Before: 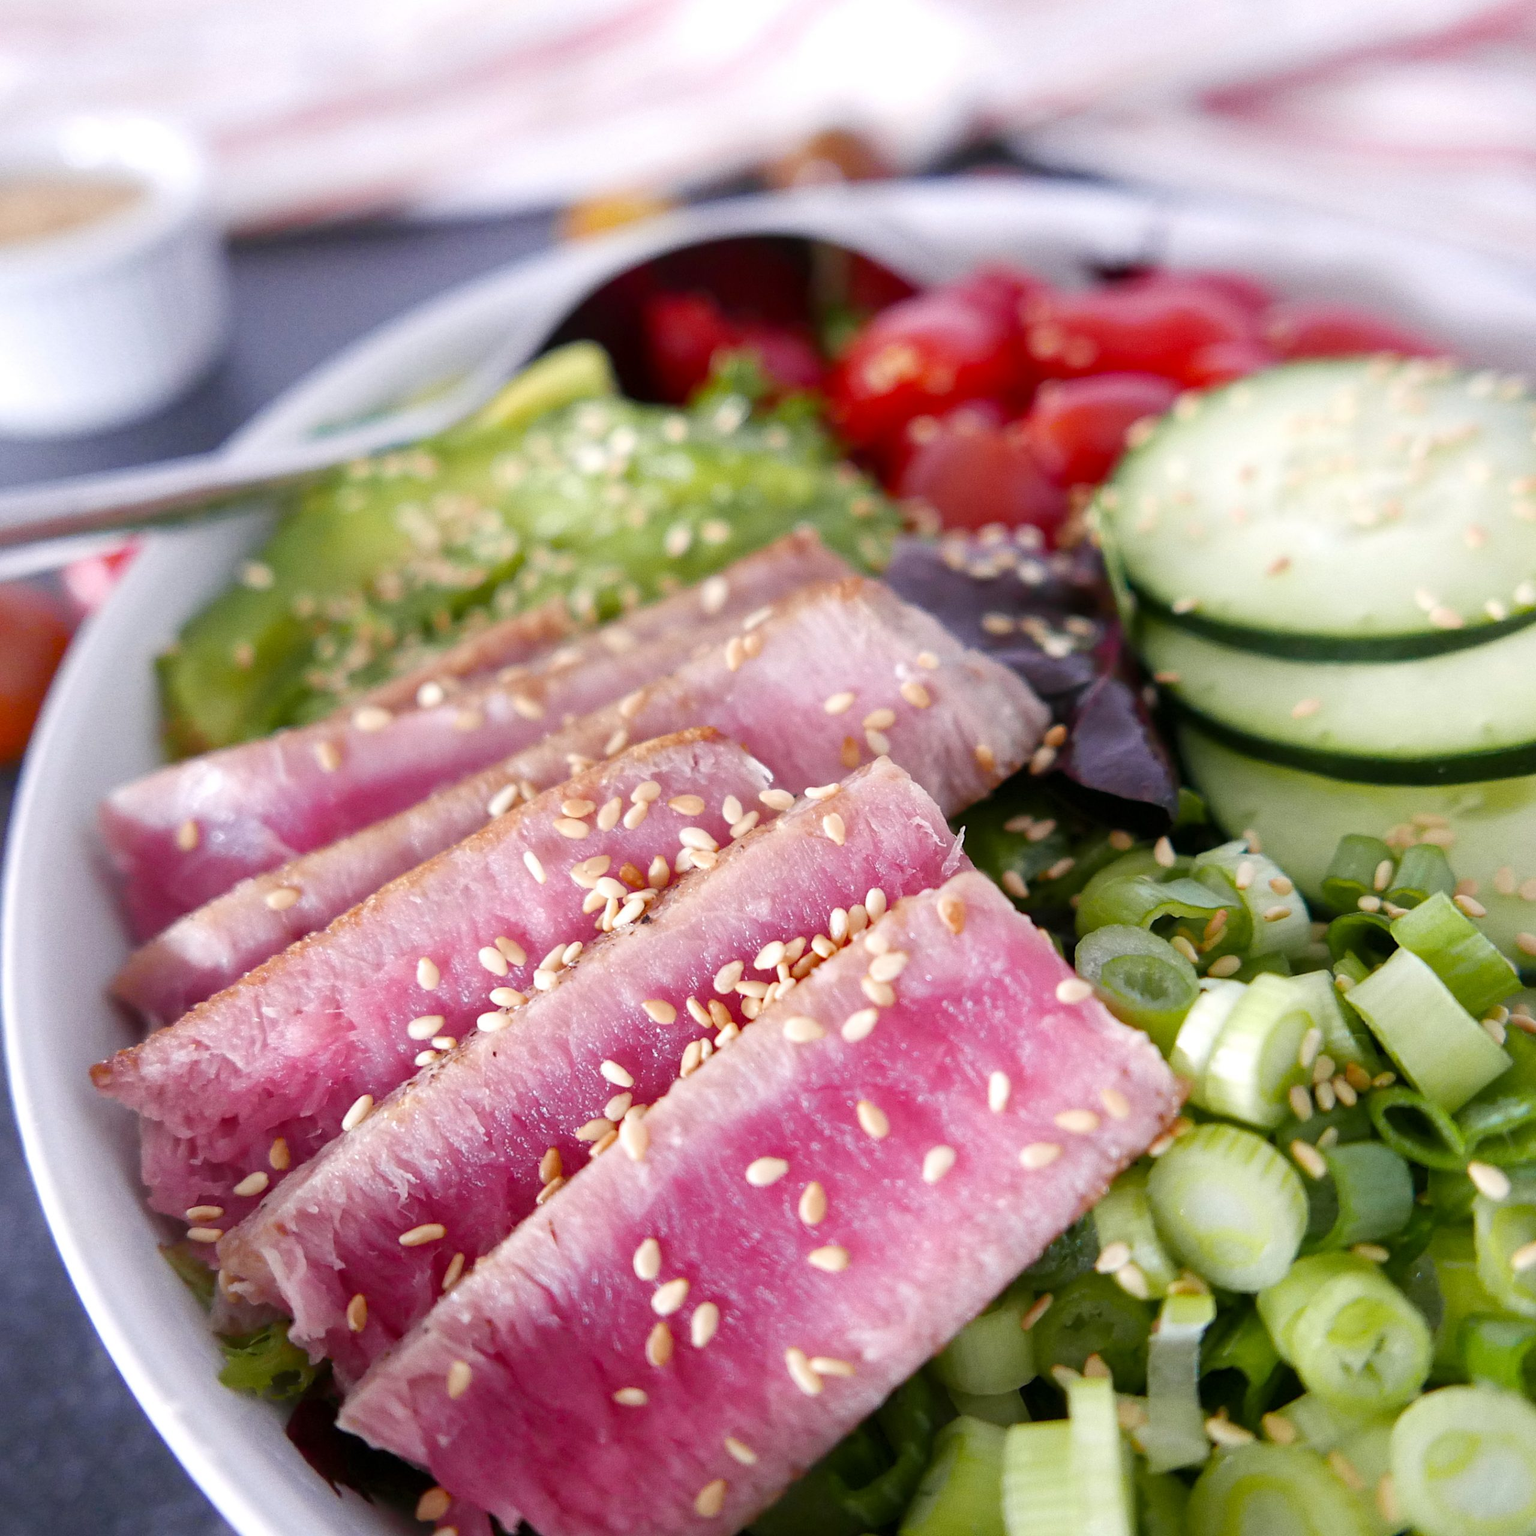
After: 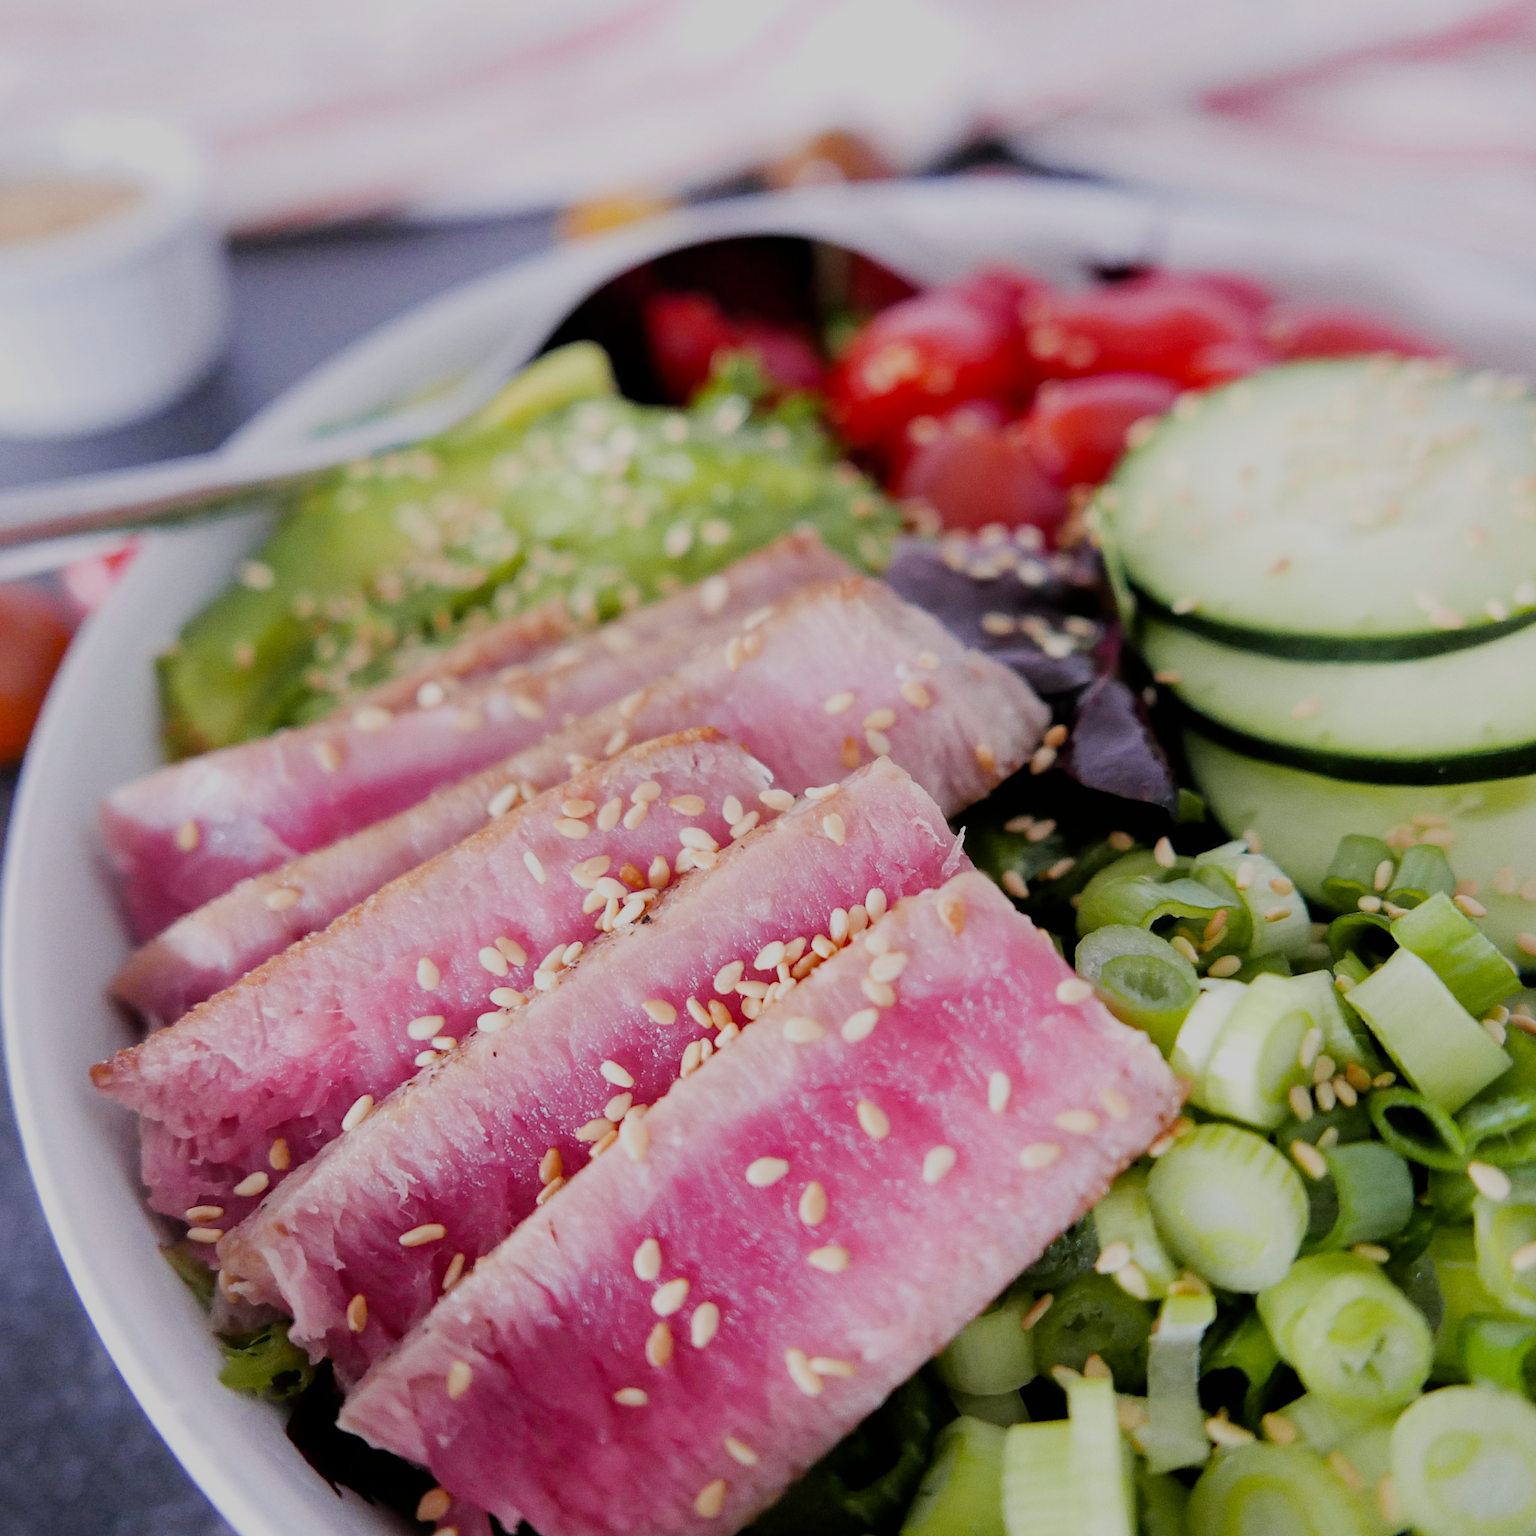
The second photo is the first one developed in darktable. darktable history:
filmic rgb: black relative exposure -6.17 EV, white relative exposure 6.98 EV, hardness 2.24
